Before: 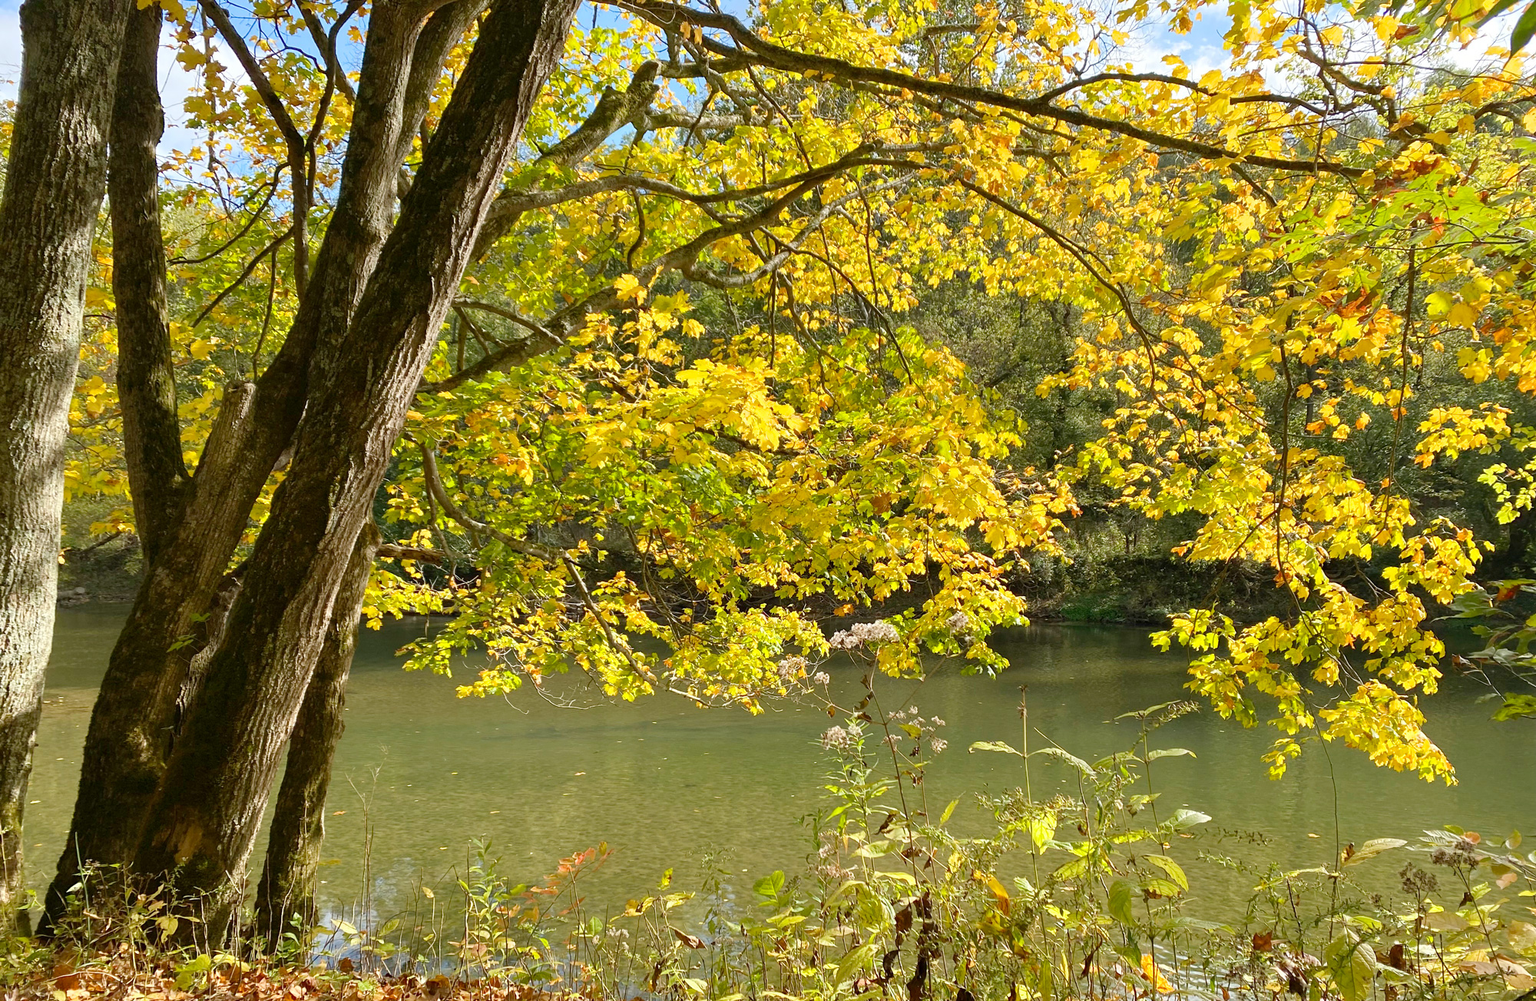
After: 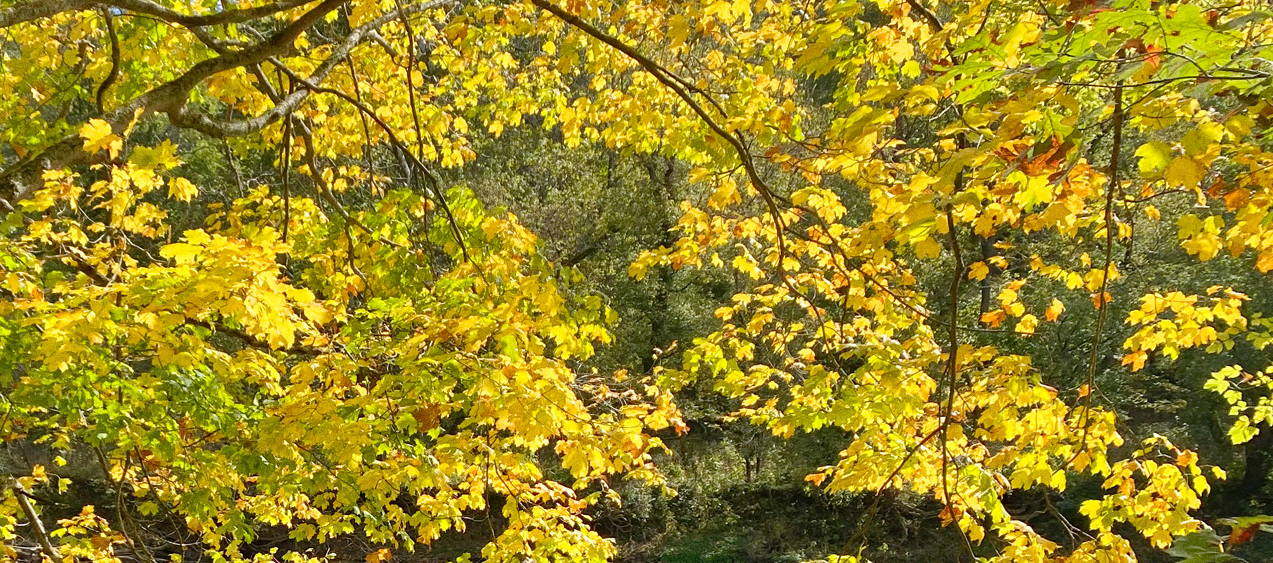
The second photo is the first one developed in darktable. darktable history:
grain: coarseness 0.47 ISO
shadows and highlights: soften with gaussian
crop: left 36.005%, top 18.293%, right 0.31%, bottom 38.444%
